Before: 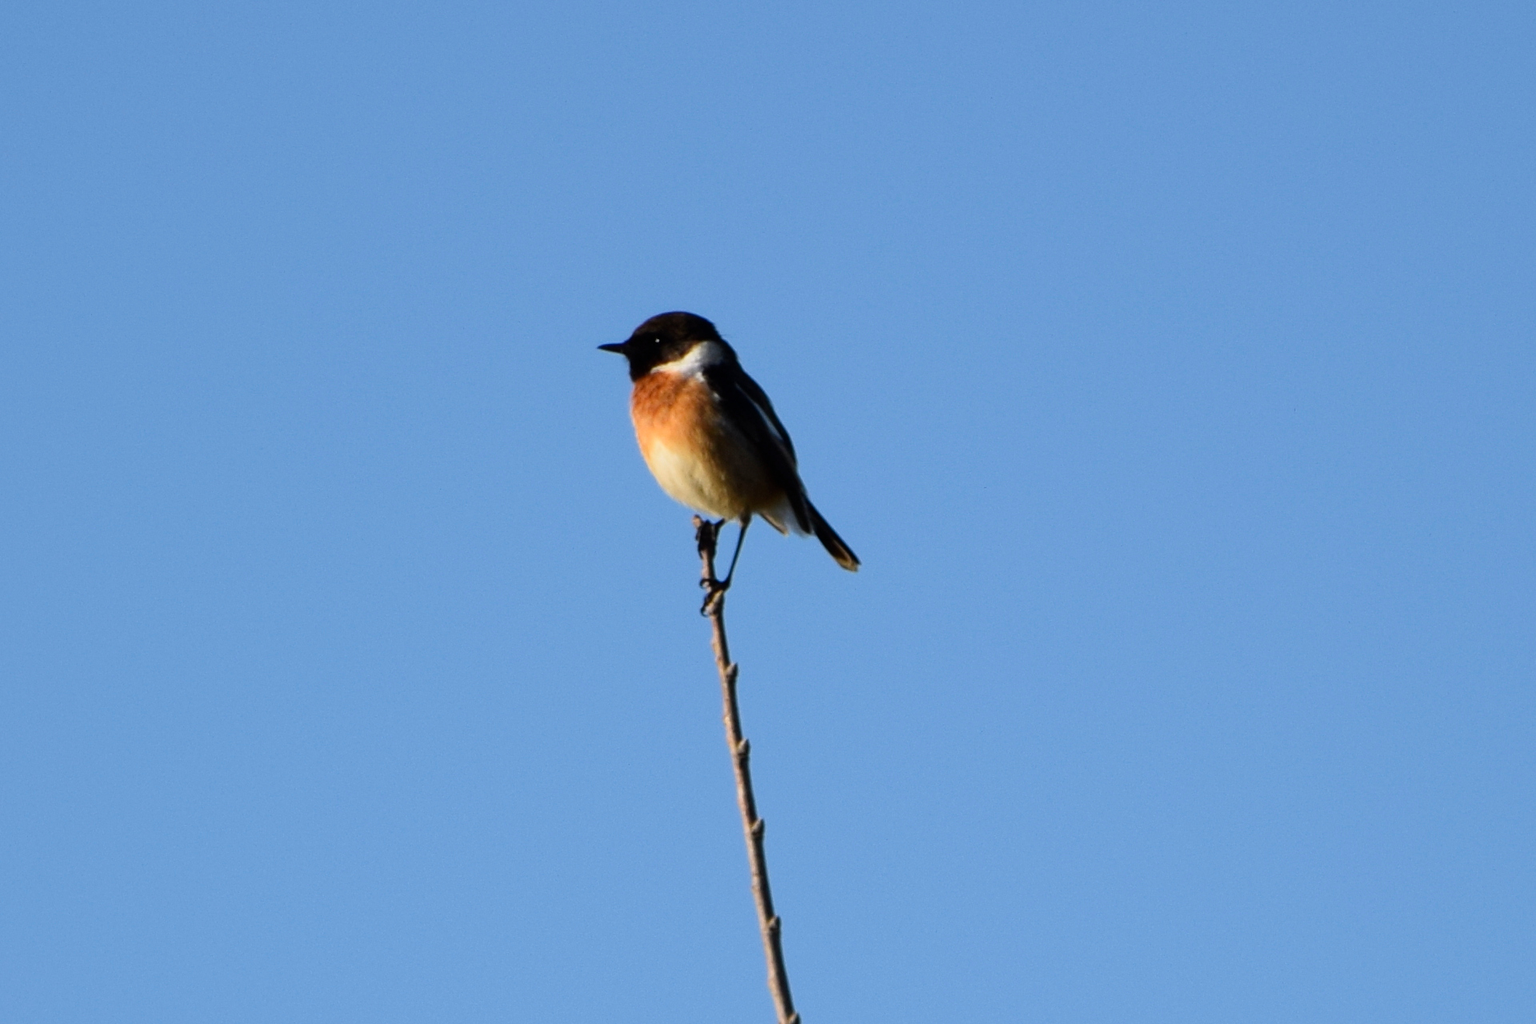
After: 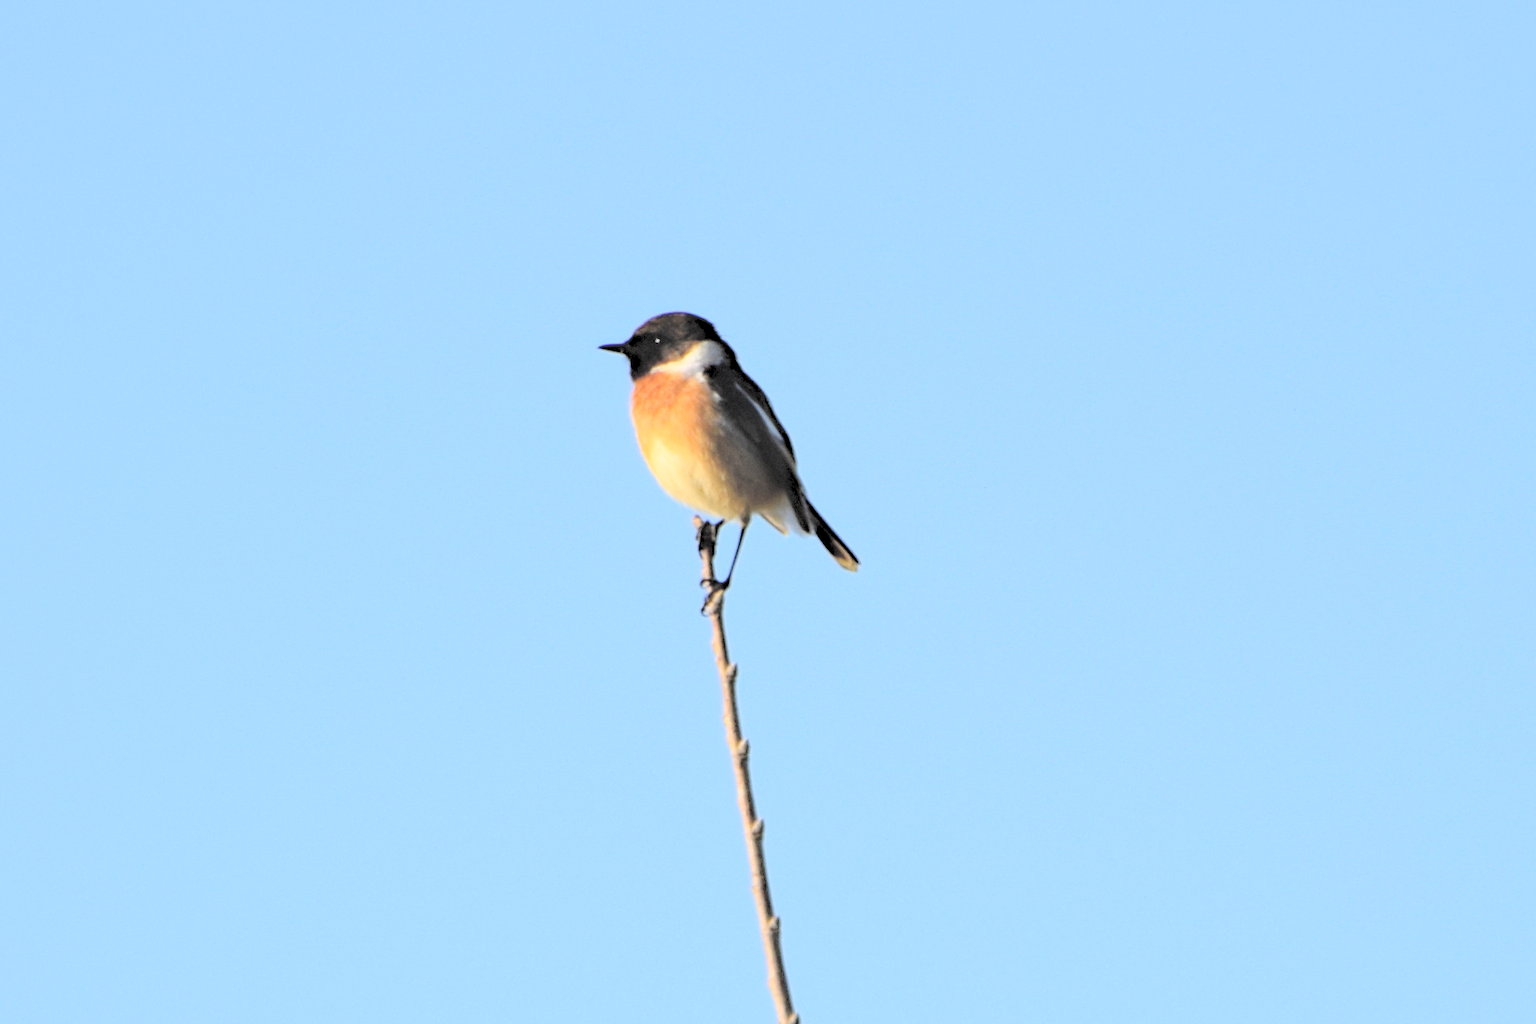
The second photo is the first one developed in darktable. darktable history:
contrast brightness saturation: brightness 1
haze removal: compatibility mode true, adaptive false
color balance rgb: global vibrance -1%, saturation formula JzAzBz (2021)
